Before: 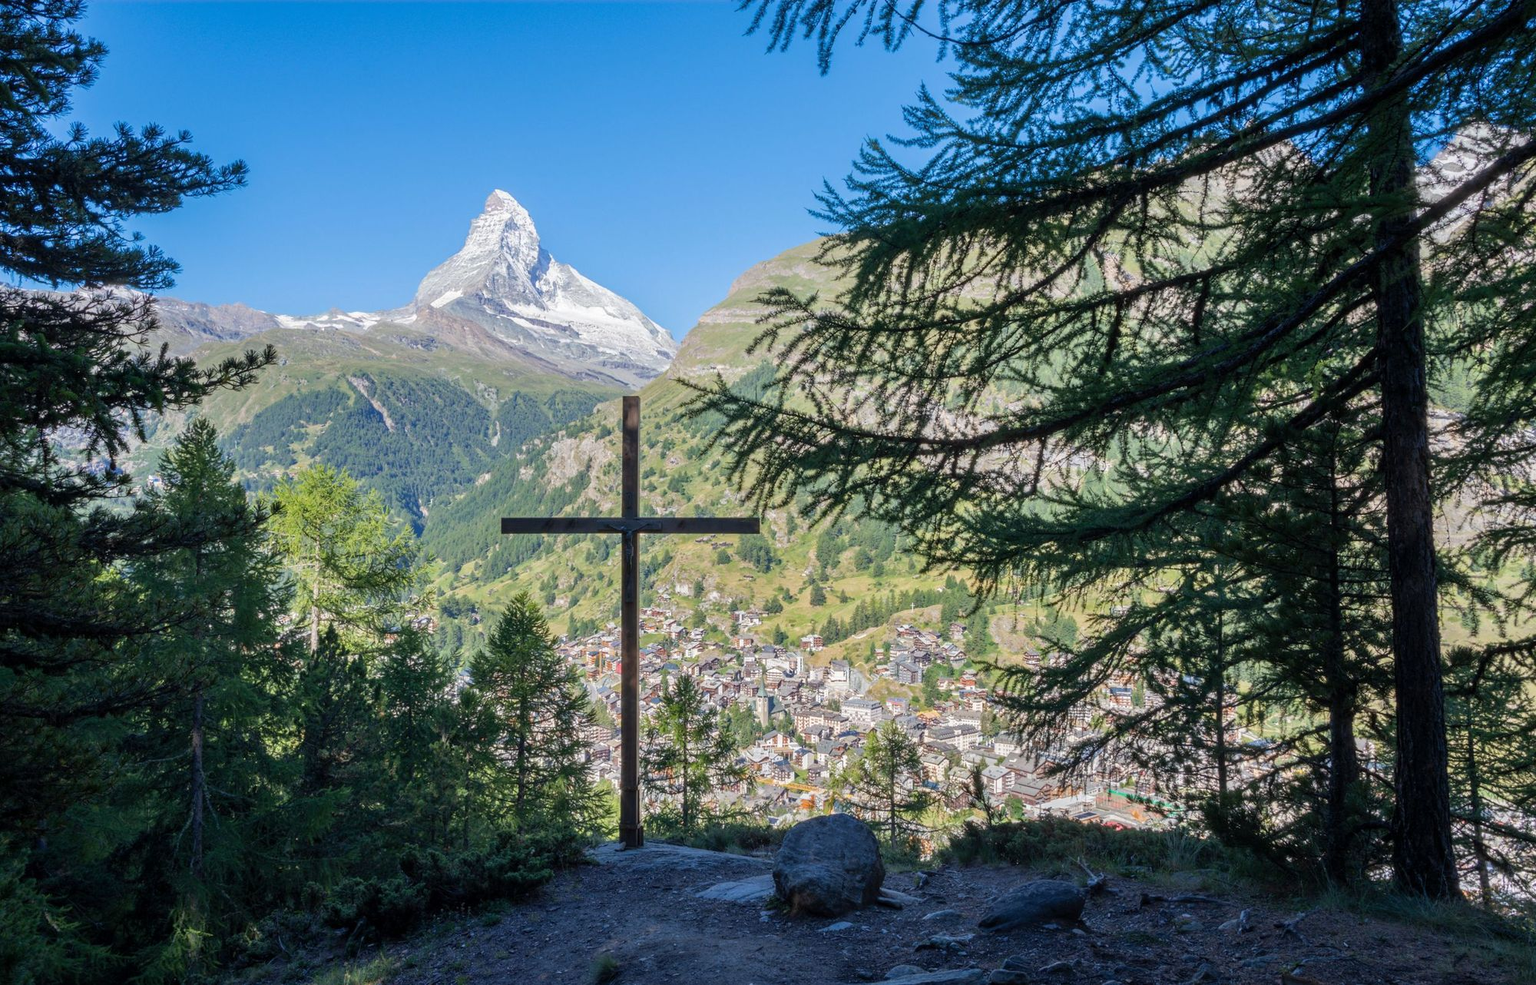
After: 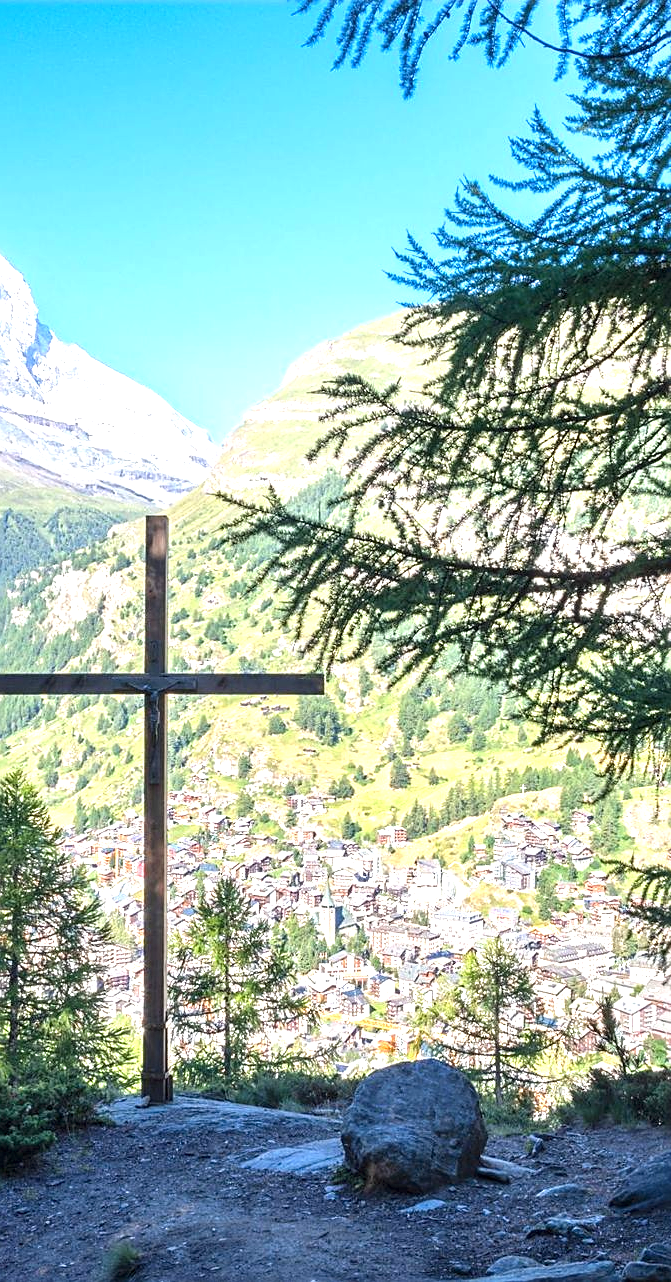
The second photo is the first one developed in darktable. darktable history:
exposure: black level correction 0, exposure 1.293 EV, compensate exposure bias true, compensate highlight preservation false
crop: left 33.285%, right 33.157%
sharpen: on, module defaults
